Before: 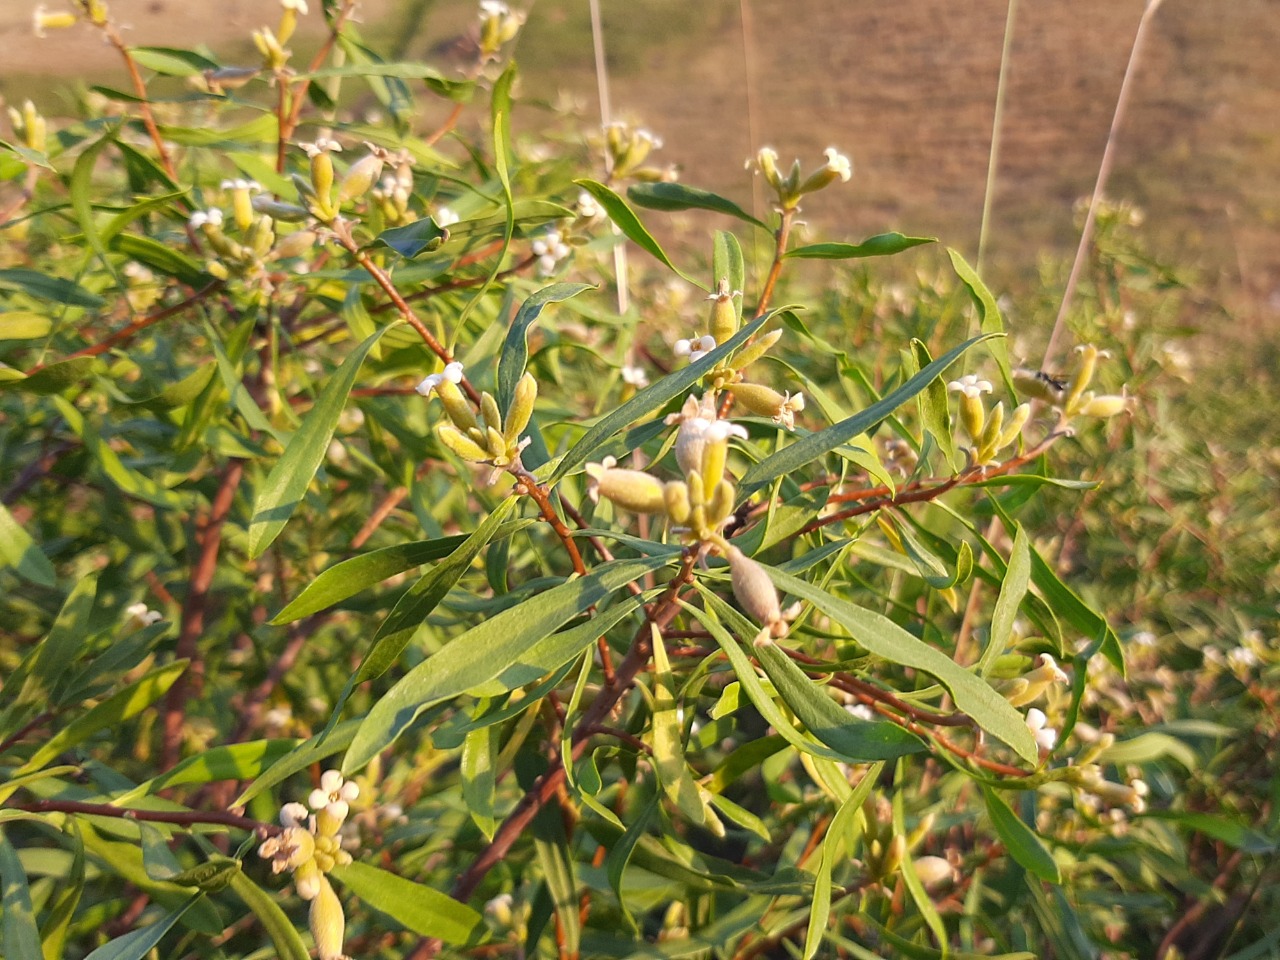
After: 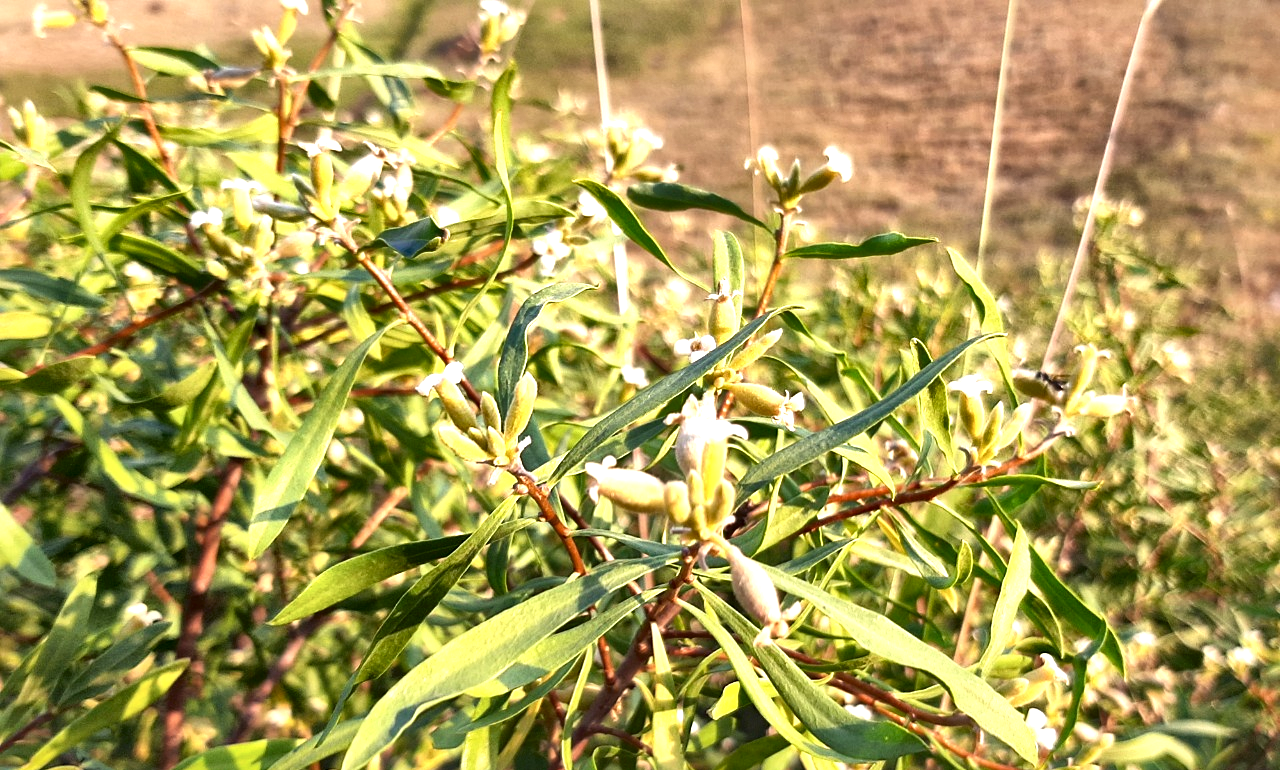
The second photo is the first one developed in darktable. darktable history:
crop: bottom 19.693%
local contrast: mode bilateral grid, contrast 44, coarseness 70, detail 213%, midtone range 0.2
exposure: exposure 0.638 EV, compensate exposure bias true, compensate highlight preservation false
